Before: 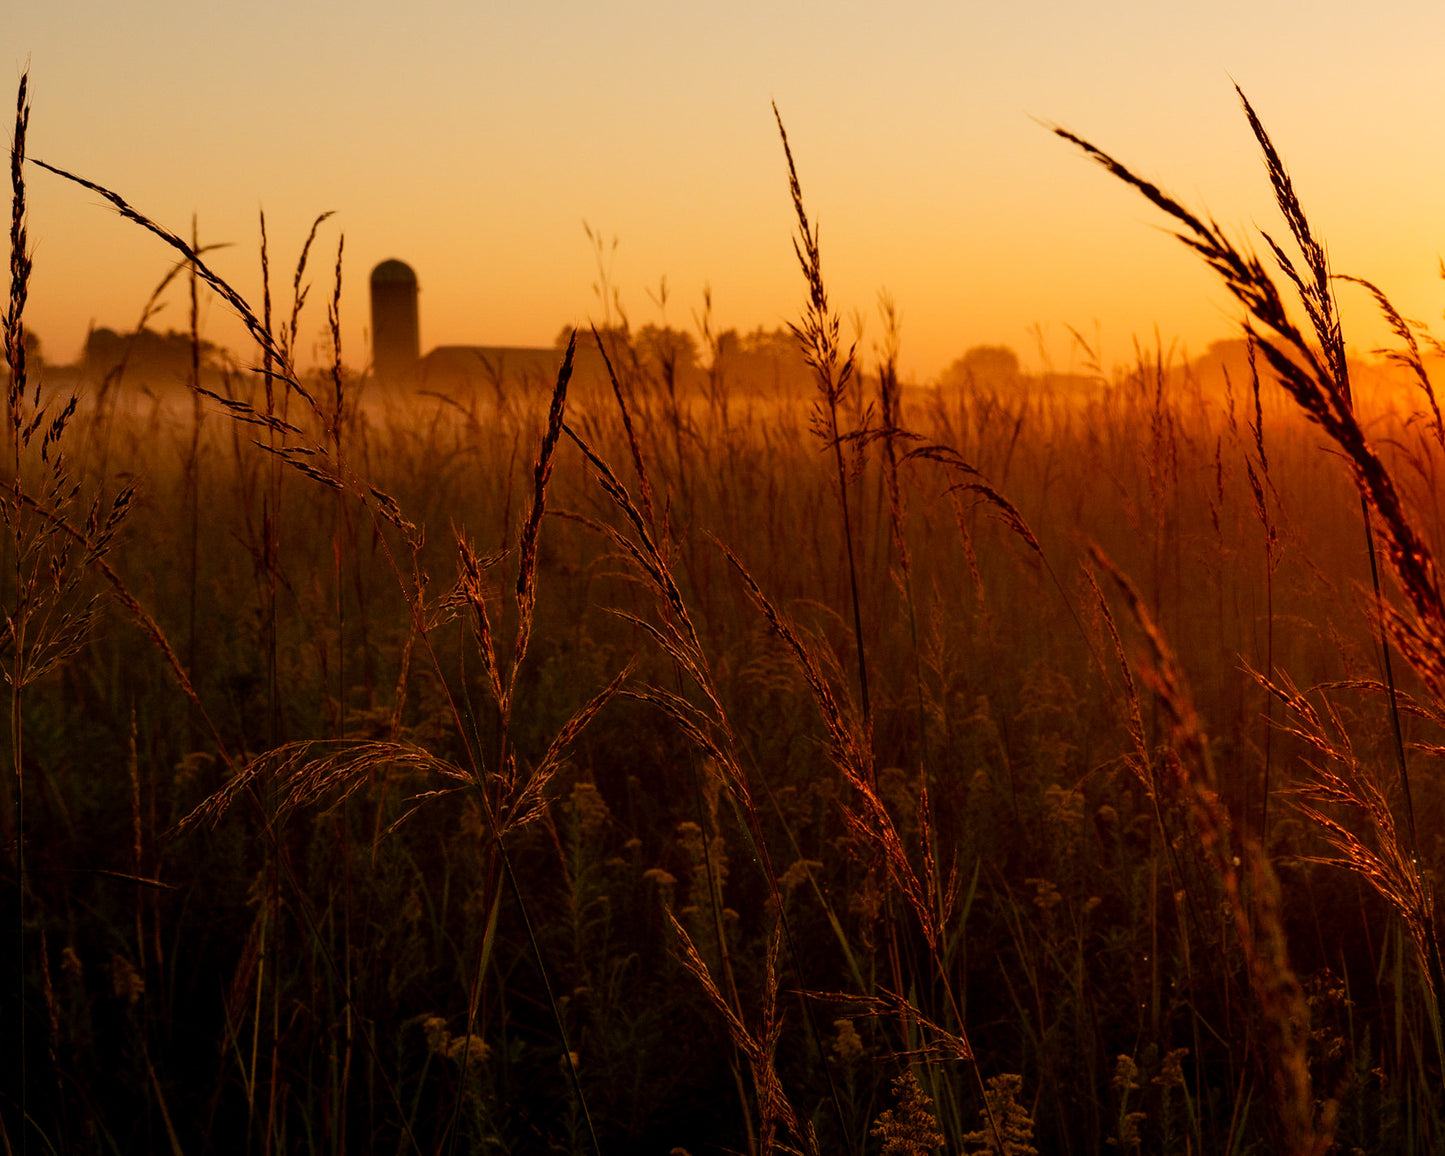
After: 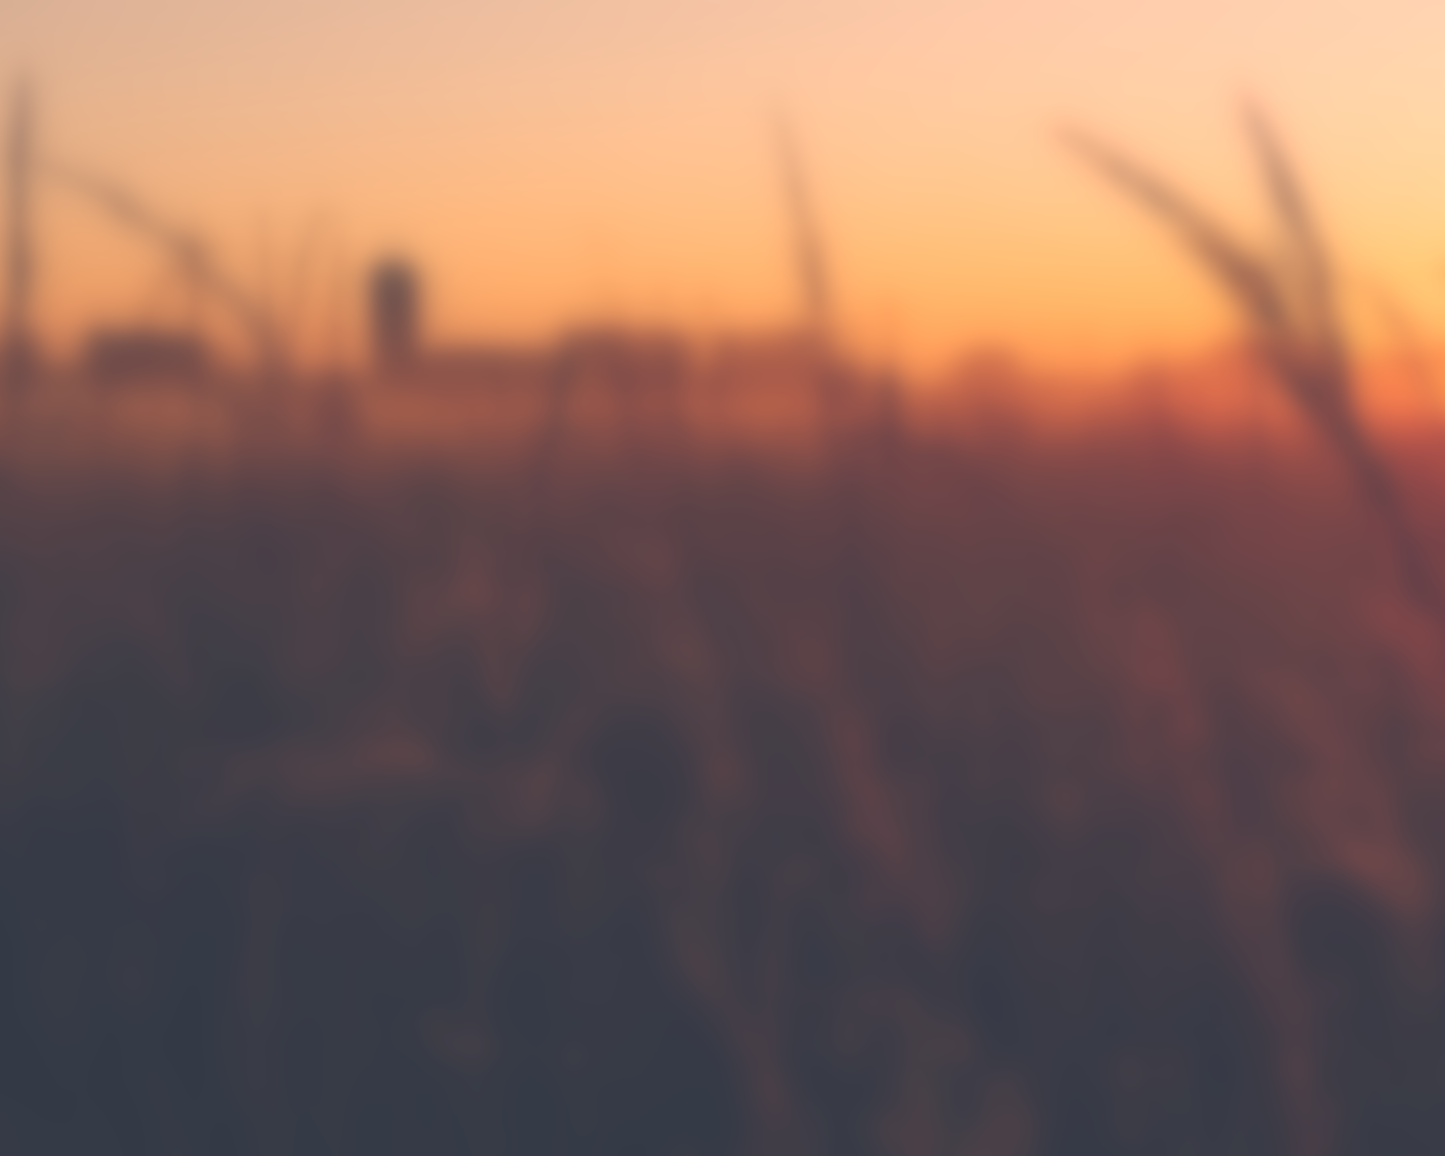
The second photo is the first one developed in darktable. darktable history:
lowpass: radius 16, unbound 0
color correction: highlights a* 14.46, highlights b* 5.85, shadows a* -5.53, shadows b* -15.24, saturation 0.85
exposure: black level correction -0.041, exposure 0.064 EV, compensate highlight preservation false
